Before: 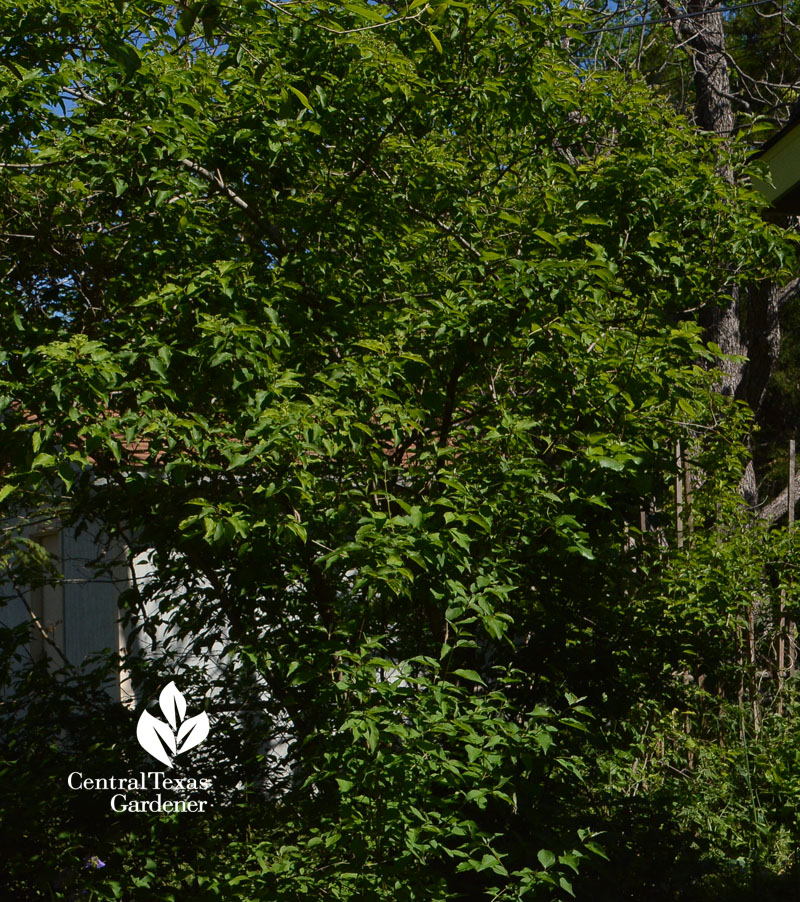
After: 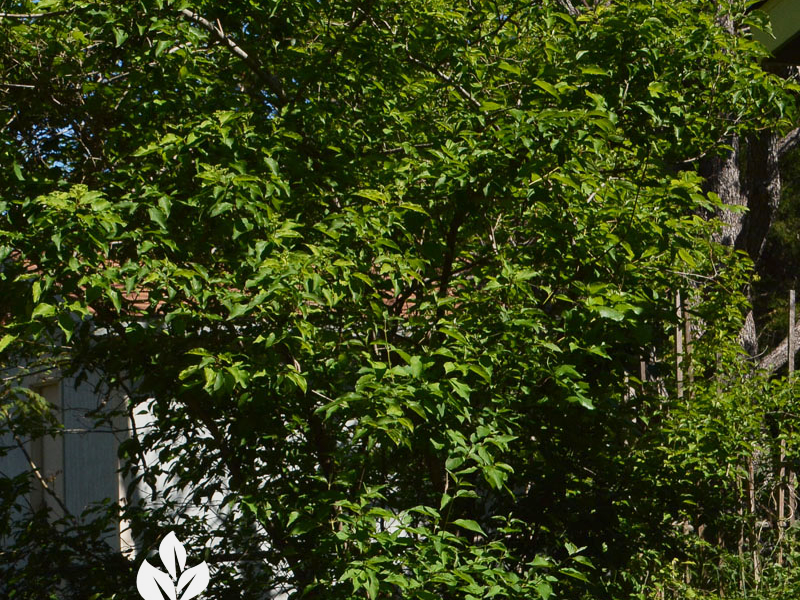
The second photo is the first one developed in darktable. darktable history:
crop: top 16.727%, bottom 16.727%
base curve: curves: ch0 [(0, 0) (0.088, 0.125) (0.176, 0.251) (0.354, 0.501) (0.613, 0.749) (1, 0.877)], preserve colors none
